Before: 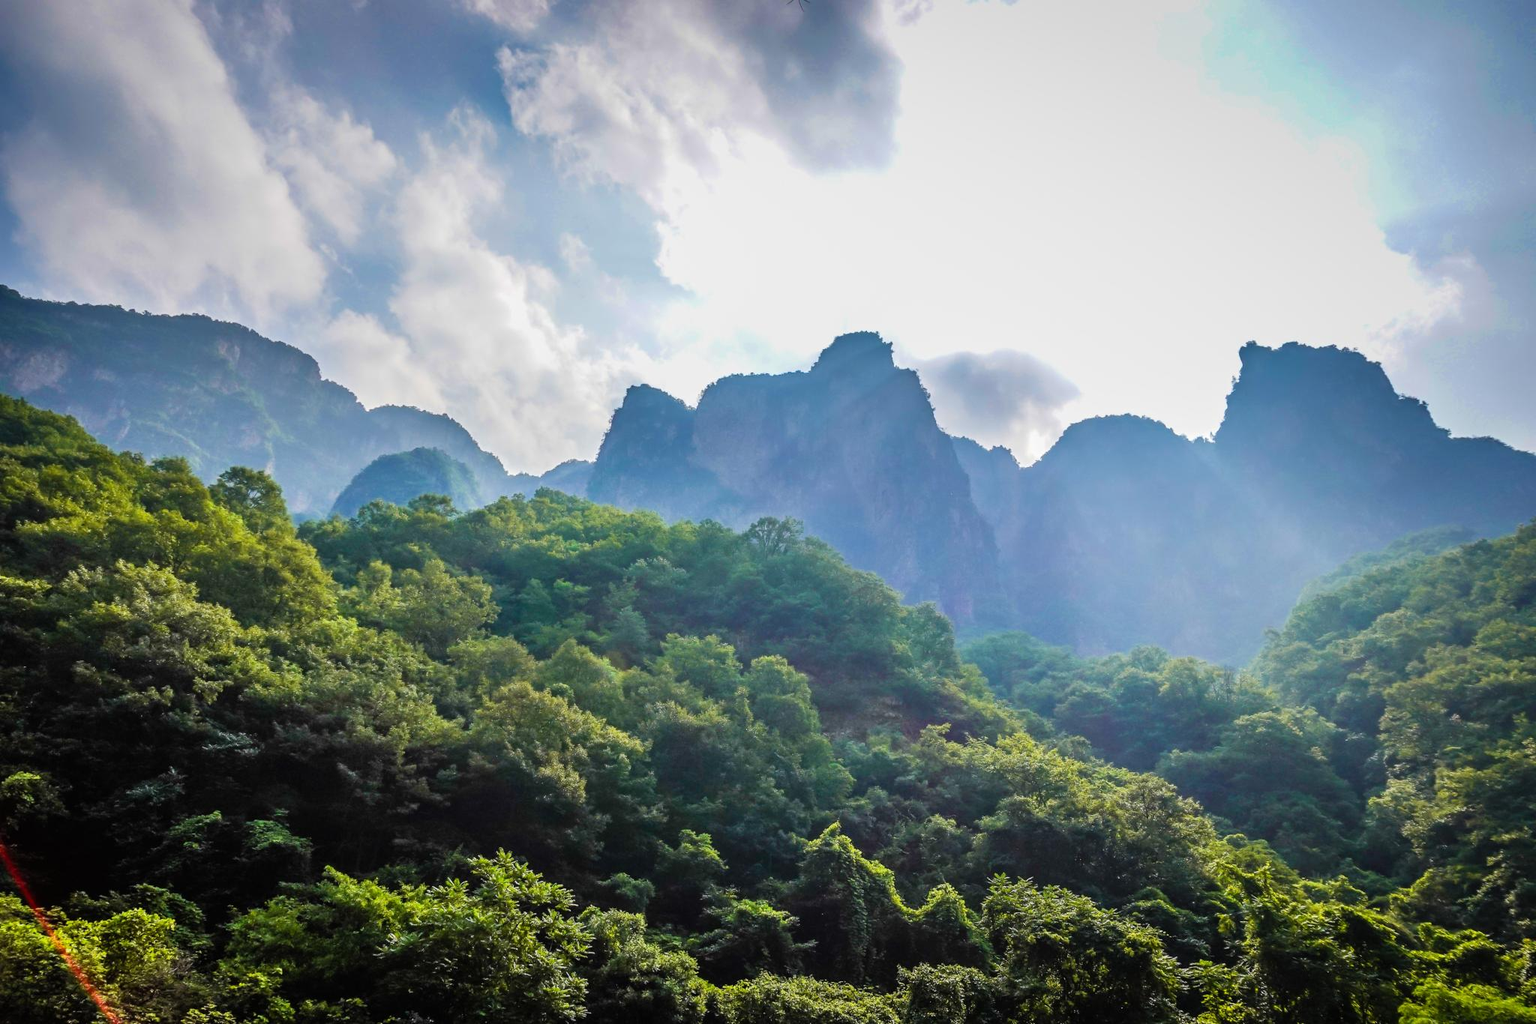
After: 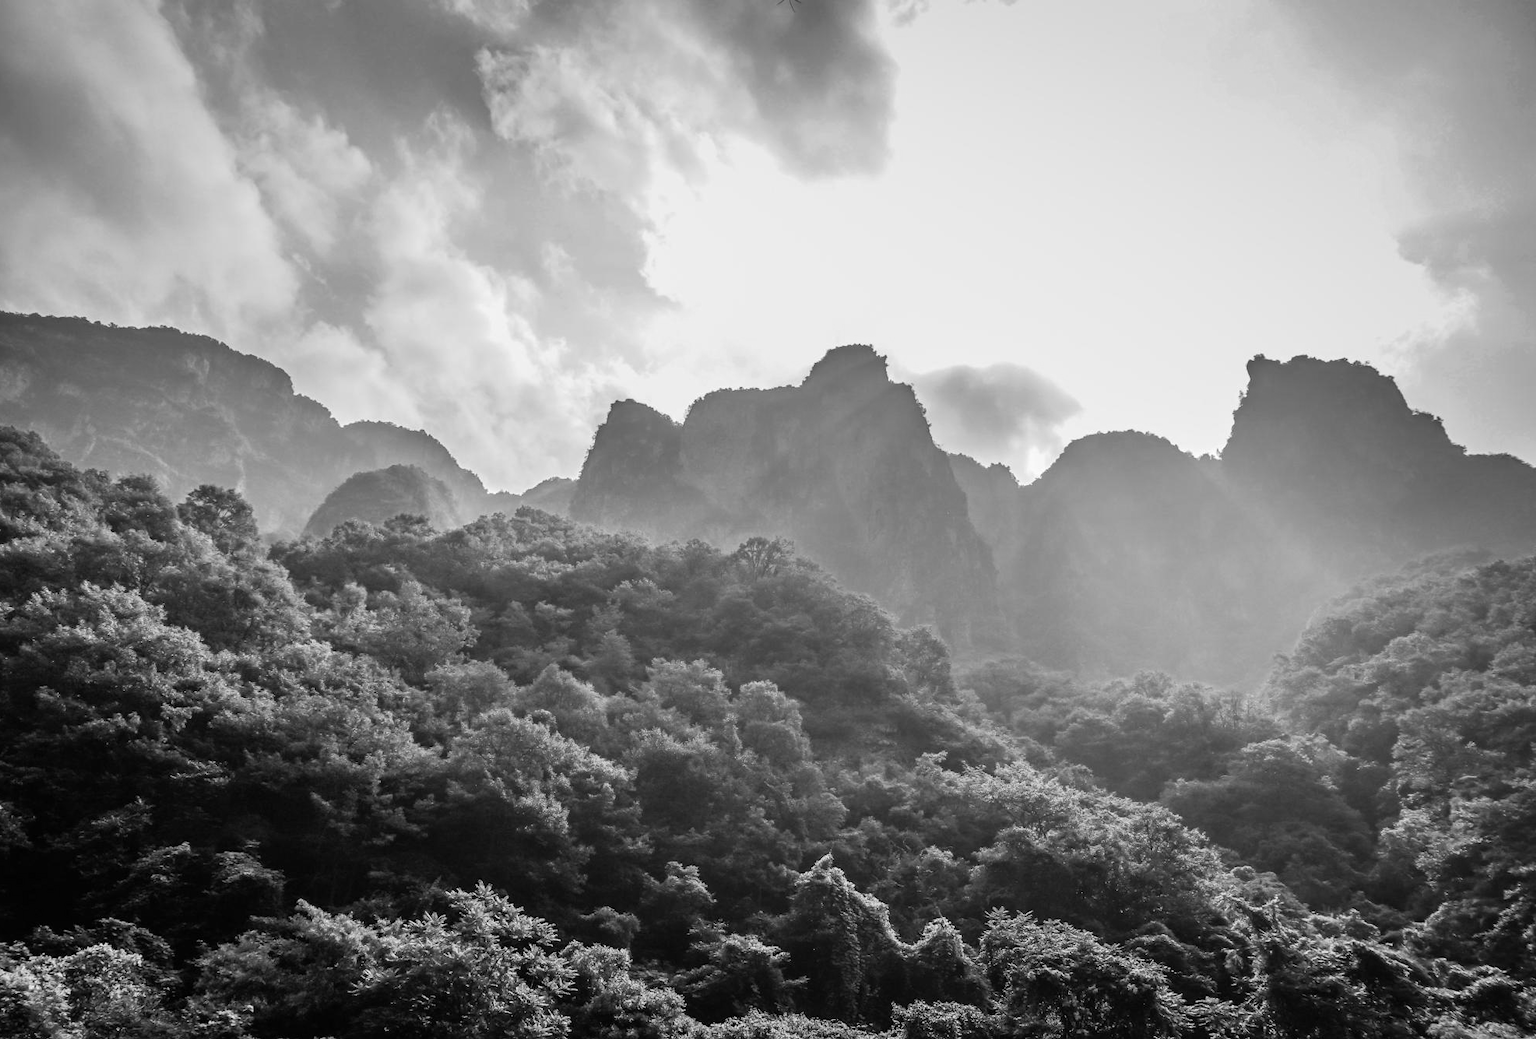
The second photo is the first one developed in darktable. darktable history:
crop and rotate: left 2.536%, right 1.107%, bottom 2.246%
color correction: highlights a* -2.68, highlights b* 2.57
monochrome: on, module defaults
